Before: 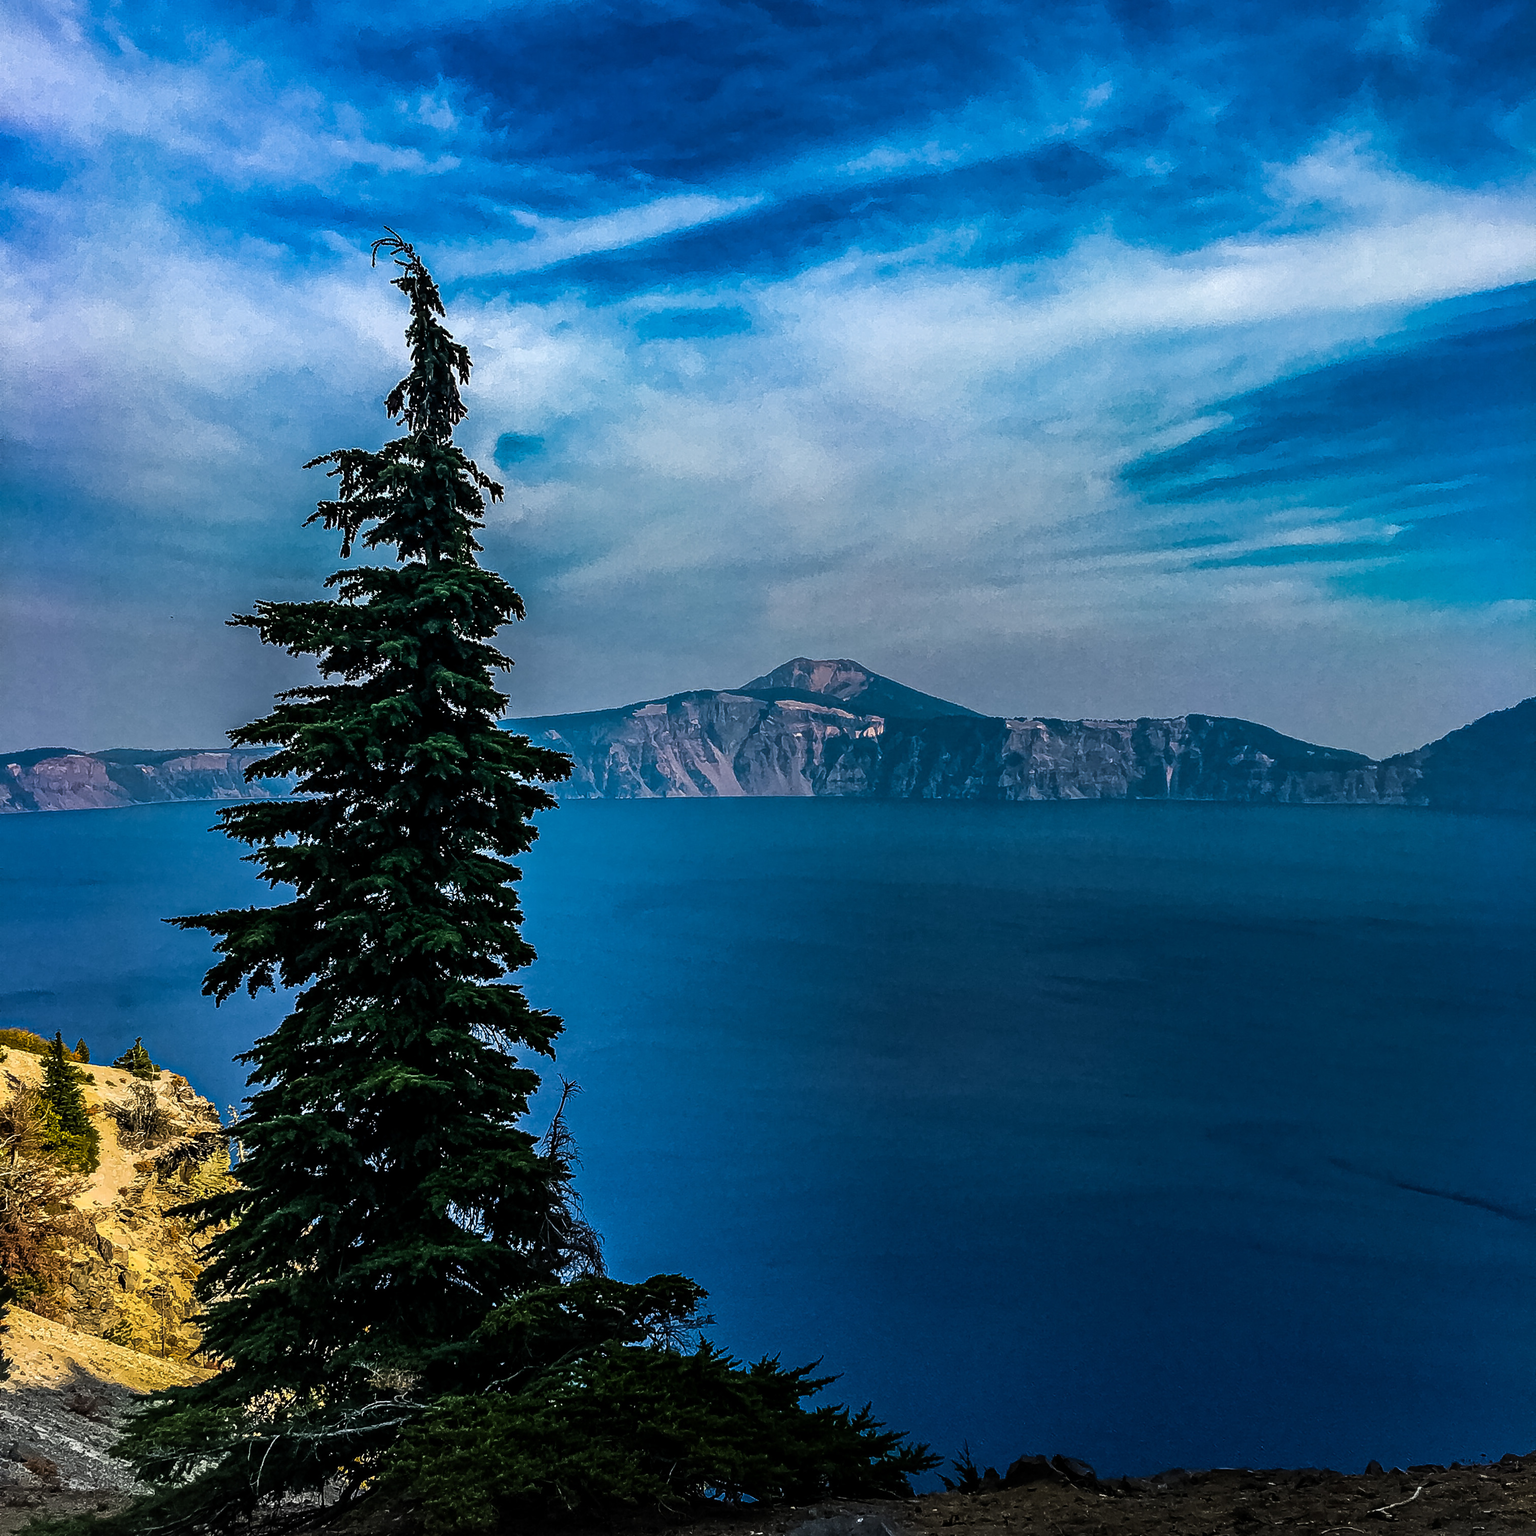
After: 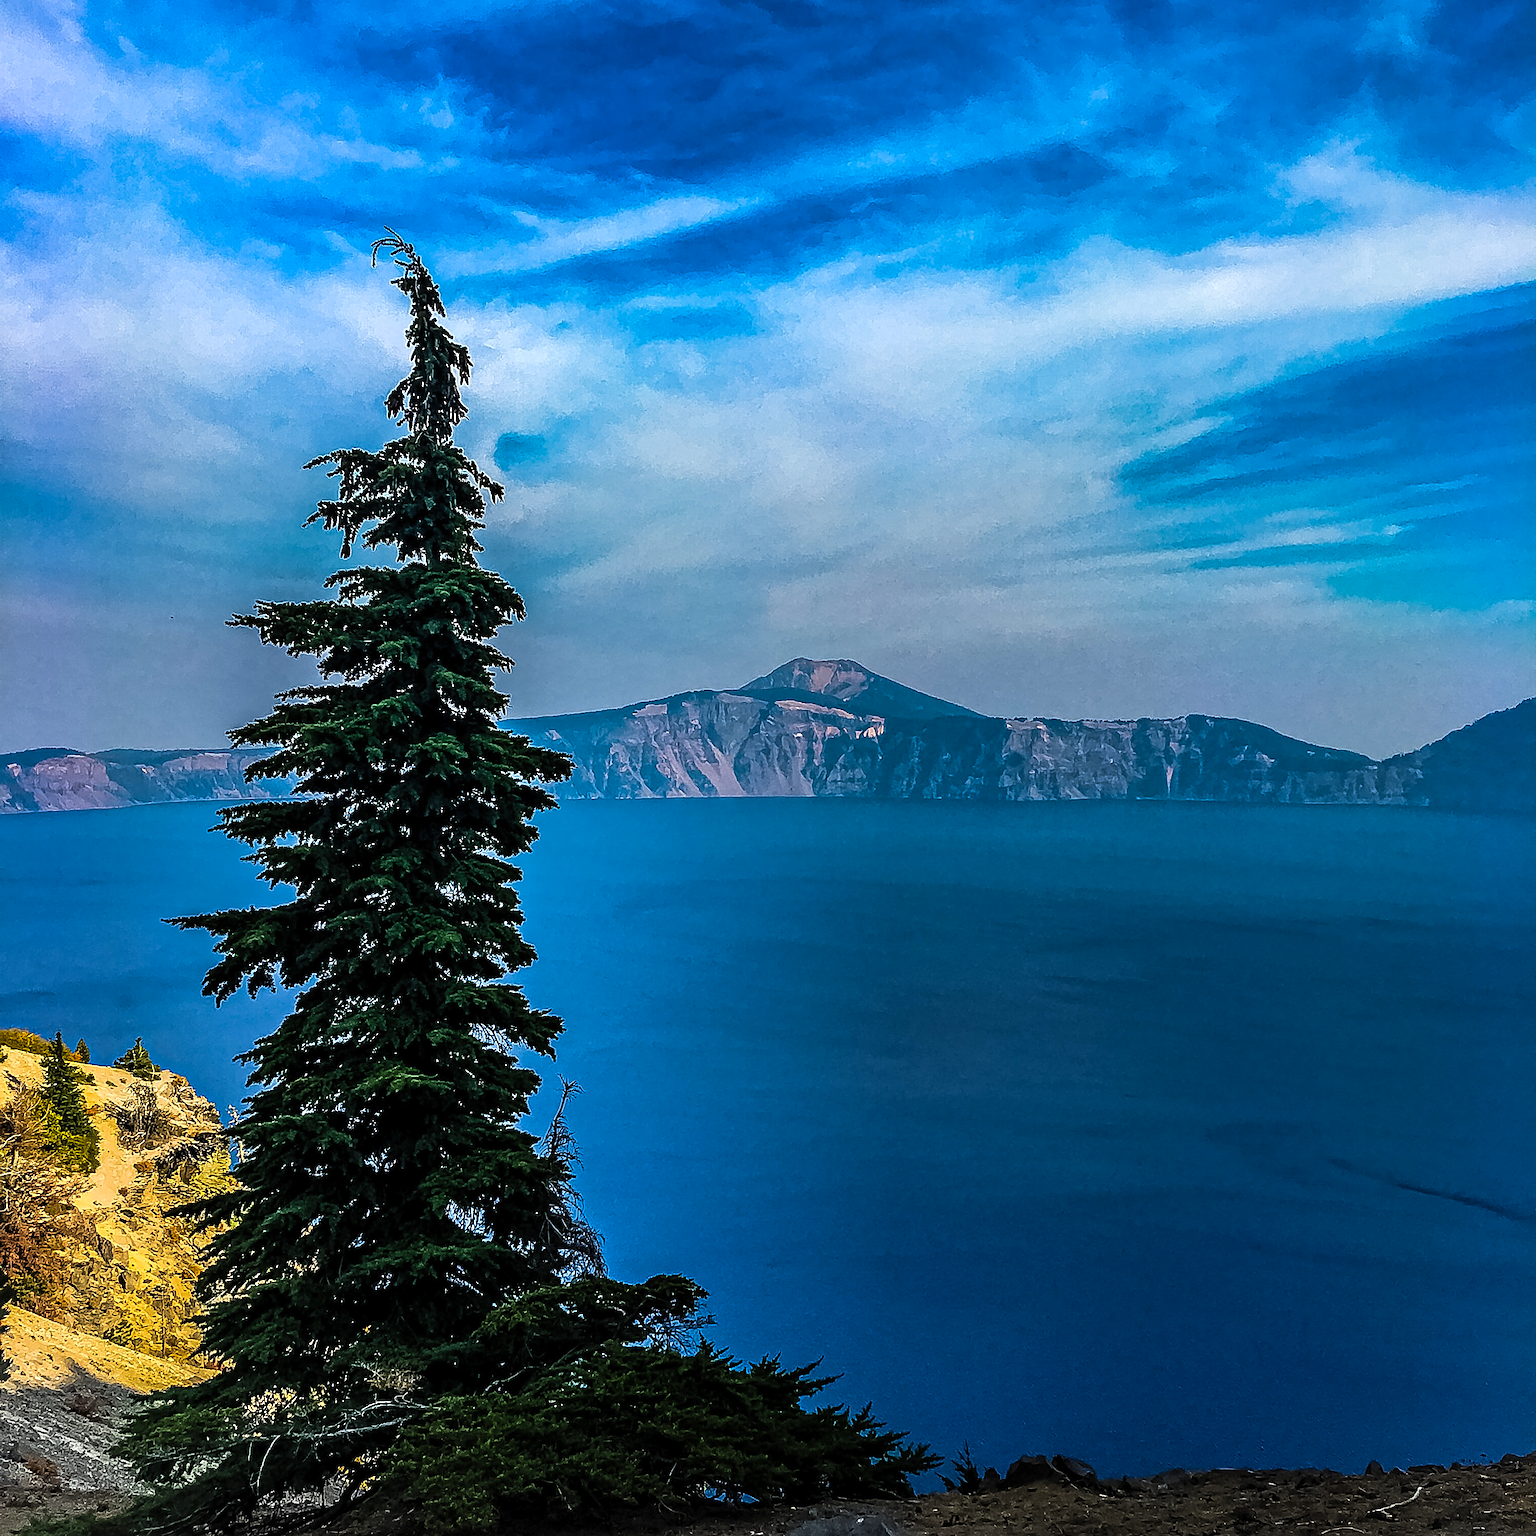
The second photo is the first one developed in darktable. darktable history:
sharpen: on, module defaults
contrast brightness saturation: brightness 0.09, saturation 0.19
